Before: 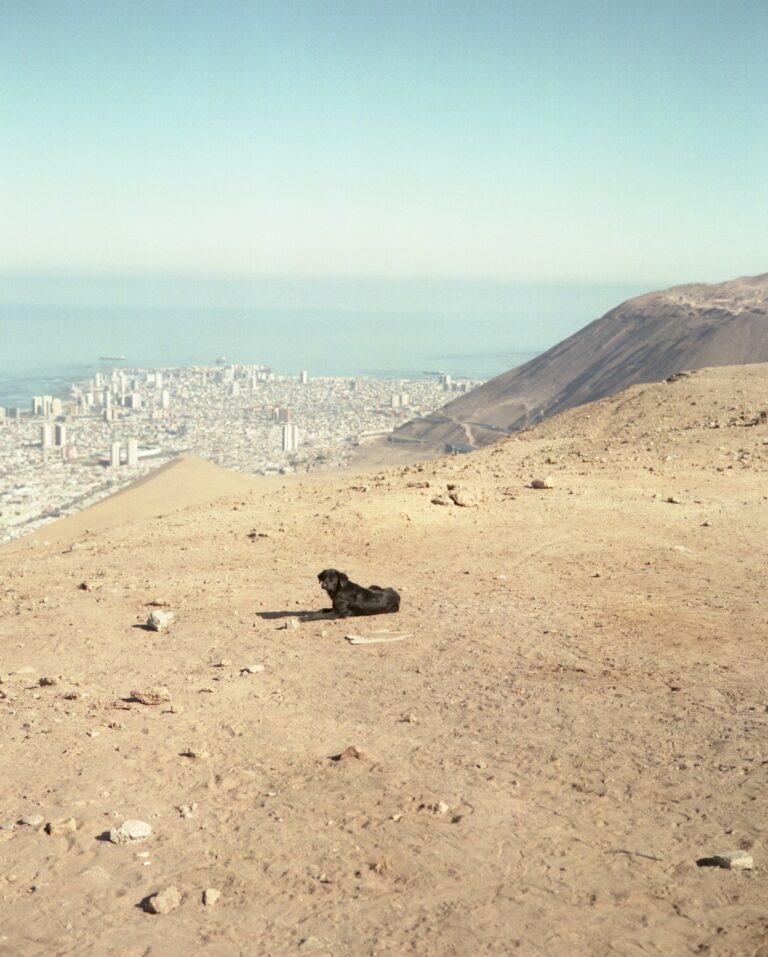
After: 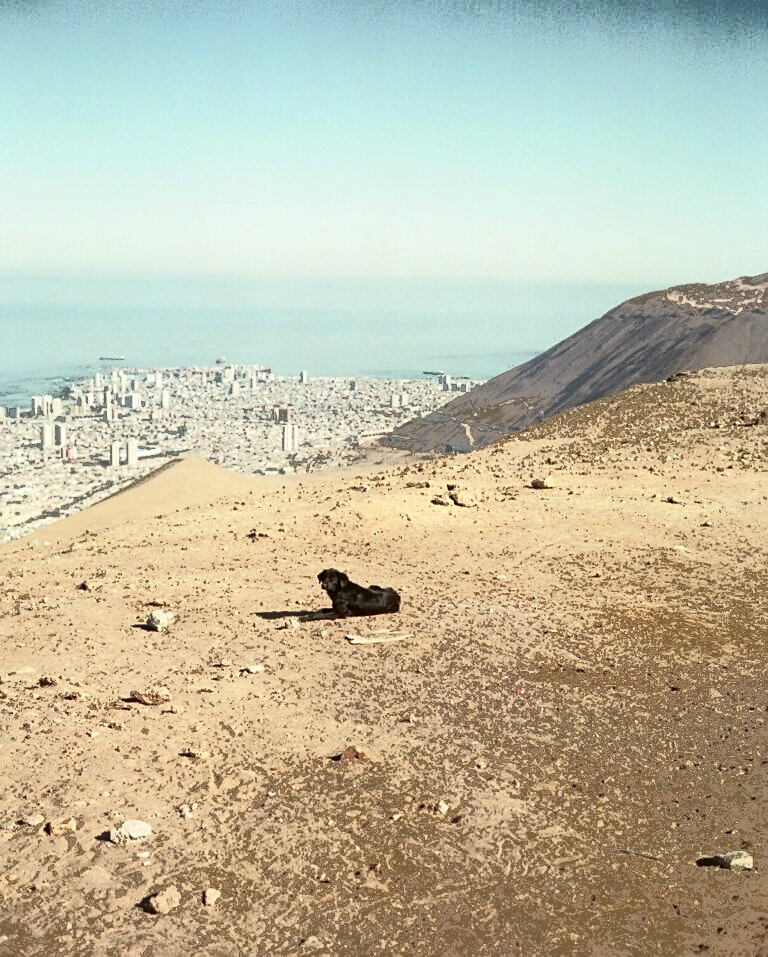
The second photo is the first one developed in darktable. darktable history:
sharpen: on, module defaults
contrast brightness saturation: contrast 0.2, brightness -0.11, saturation 0.1
fill light: exposure -0.73 EV, center 0.69, width 2.2
